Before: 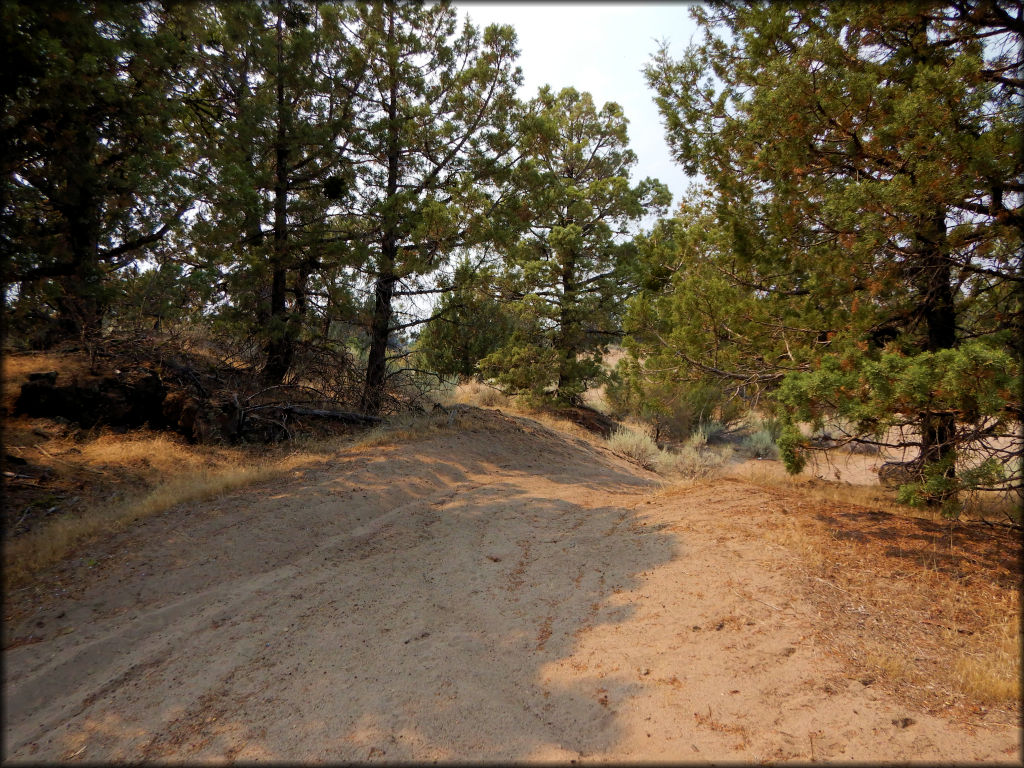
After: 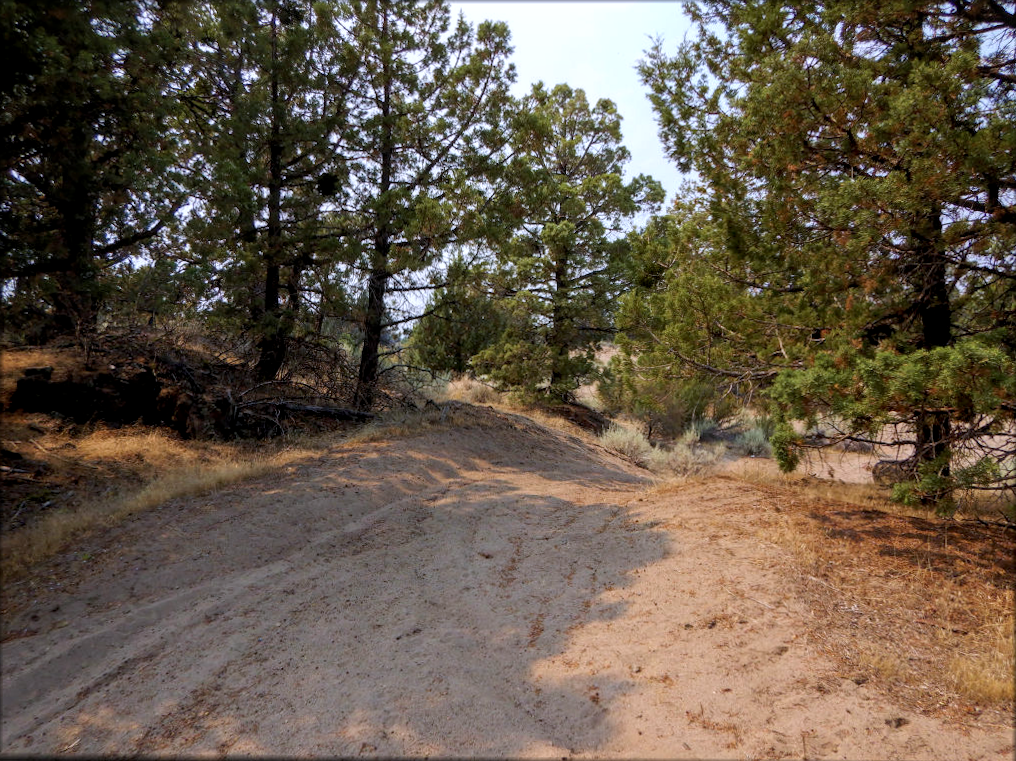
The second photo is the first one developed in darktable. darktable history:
rotate and perspective: rotation 0.192°, lens shift (horizontal) -0.015, crop left 0.005, crop right 0.996, crop top 0.006, crop bottom 0.99
white balance: red 0.967, blue 1.119, emerald 0.756
local contrast: on, module defaults
